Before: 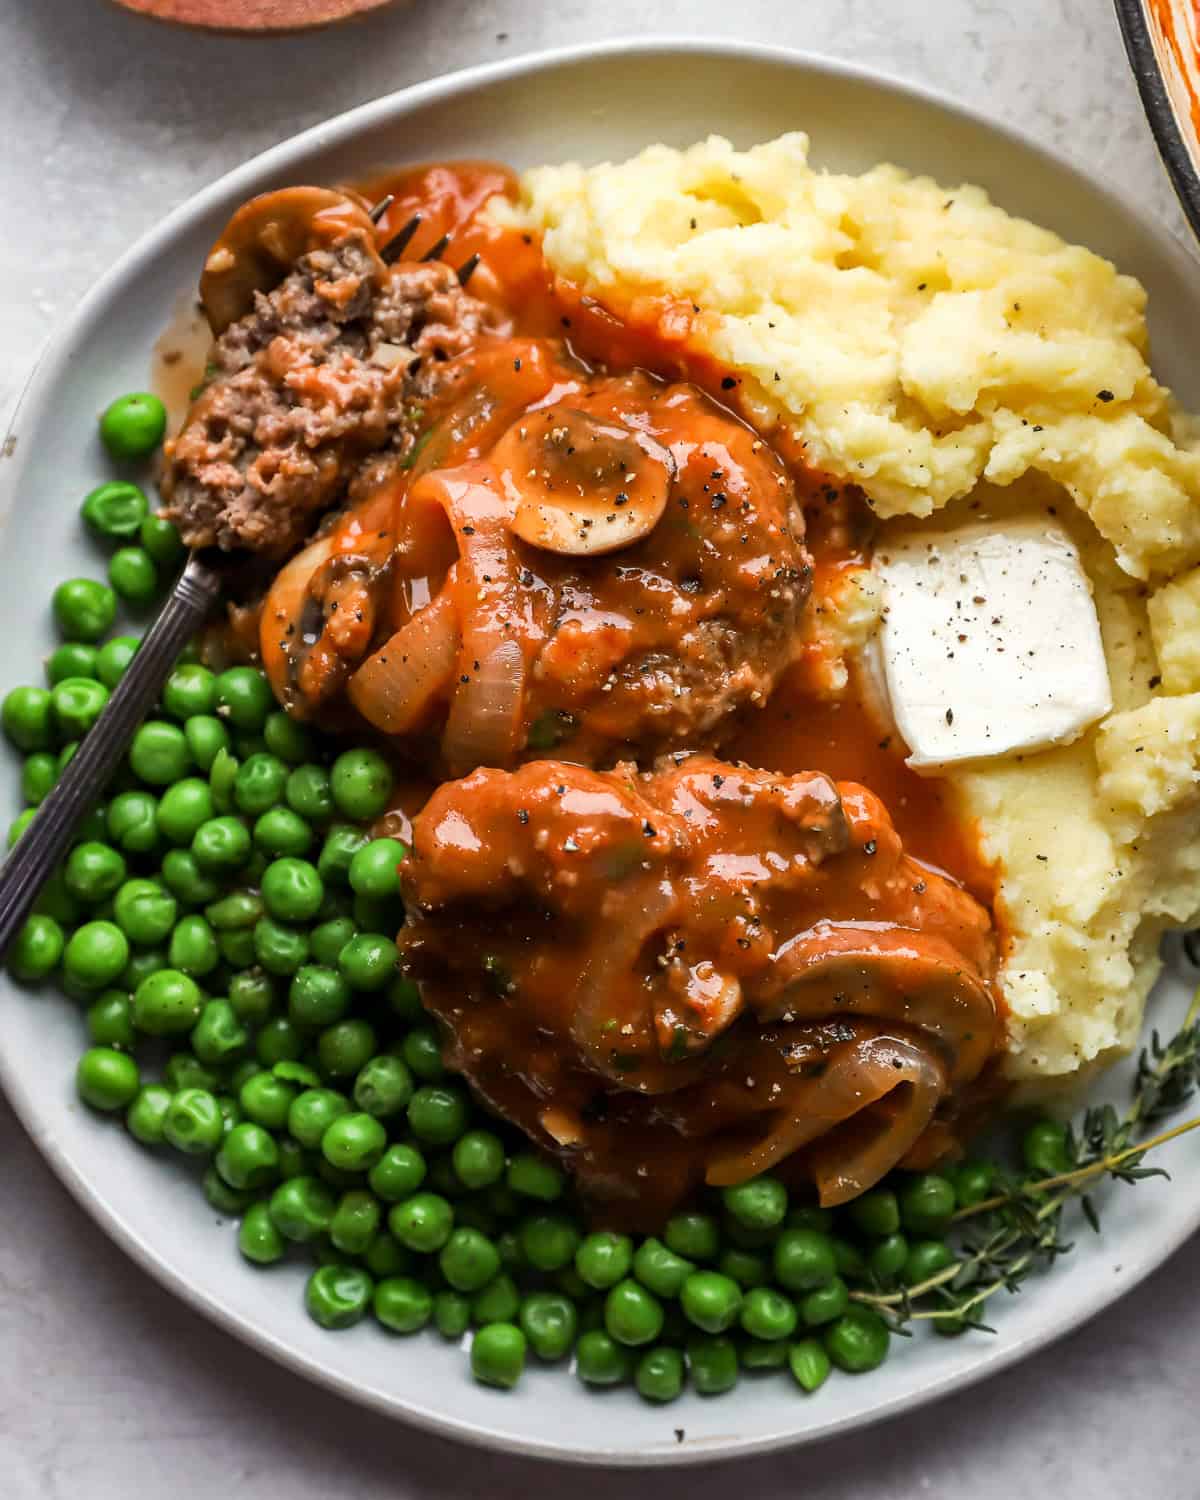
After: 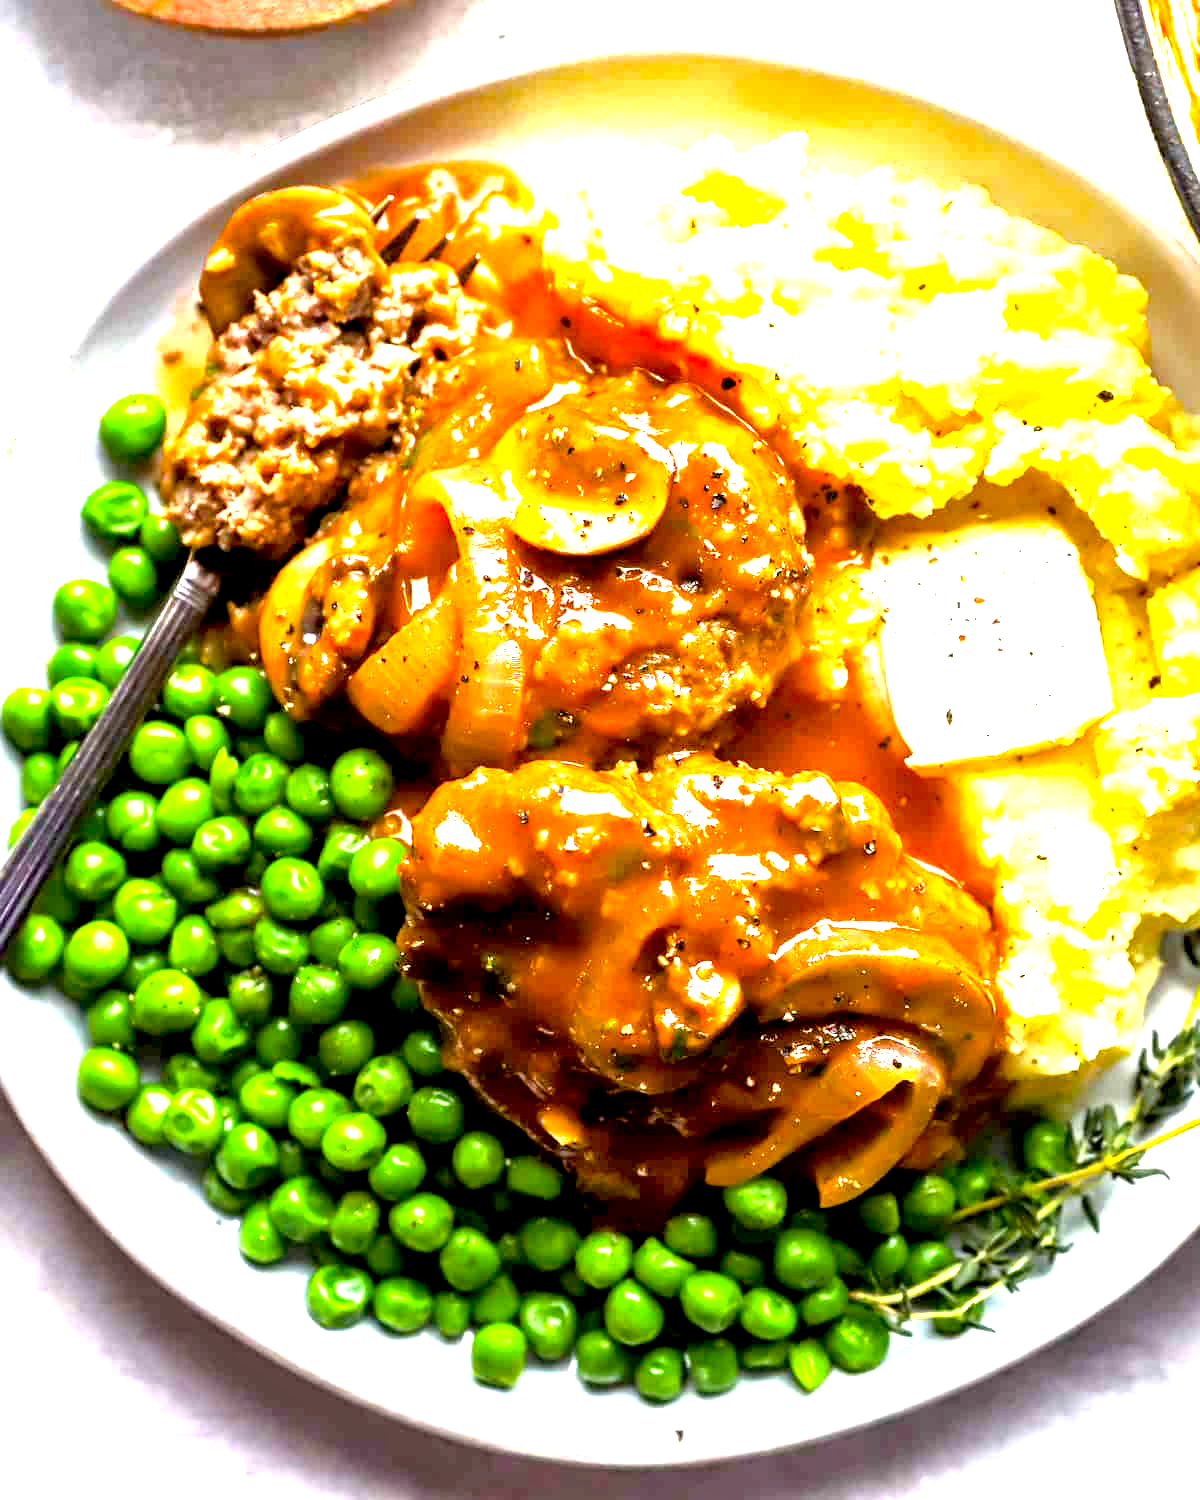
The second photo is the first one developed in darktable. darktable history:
color balance rgb: perceptual saturation grading › global saturation 30%, global vibrance 10%
local contrast: mode bilateral grid, contrast 20, coarseness 50, detail 140%, midtone range 0.2
exposure: black level correction 0.005, exposure 2.084 EV, compensate highlight preservation false
